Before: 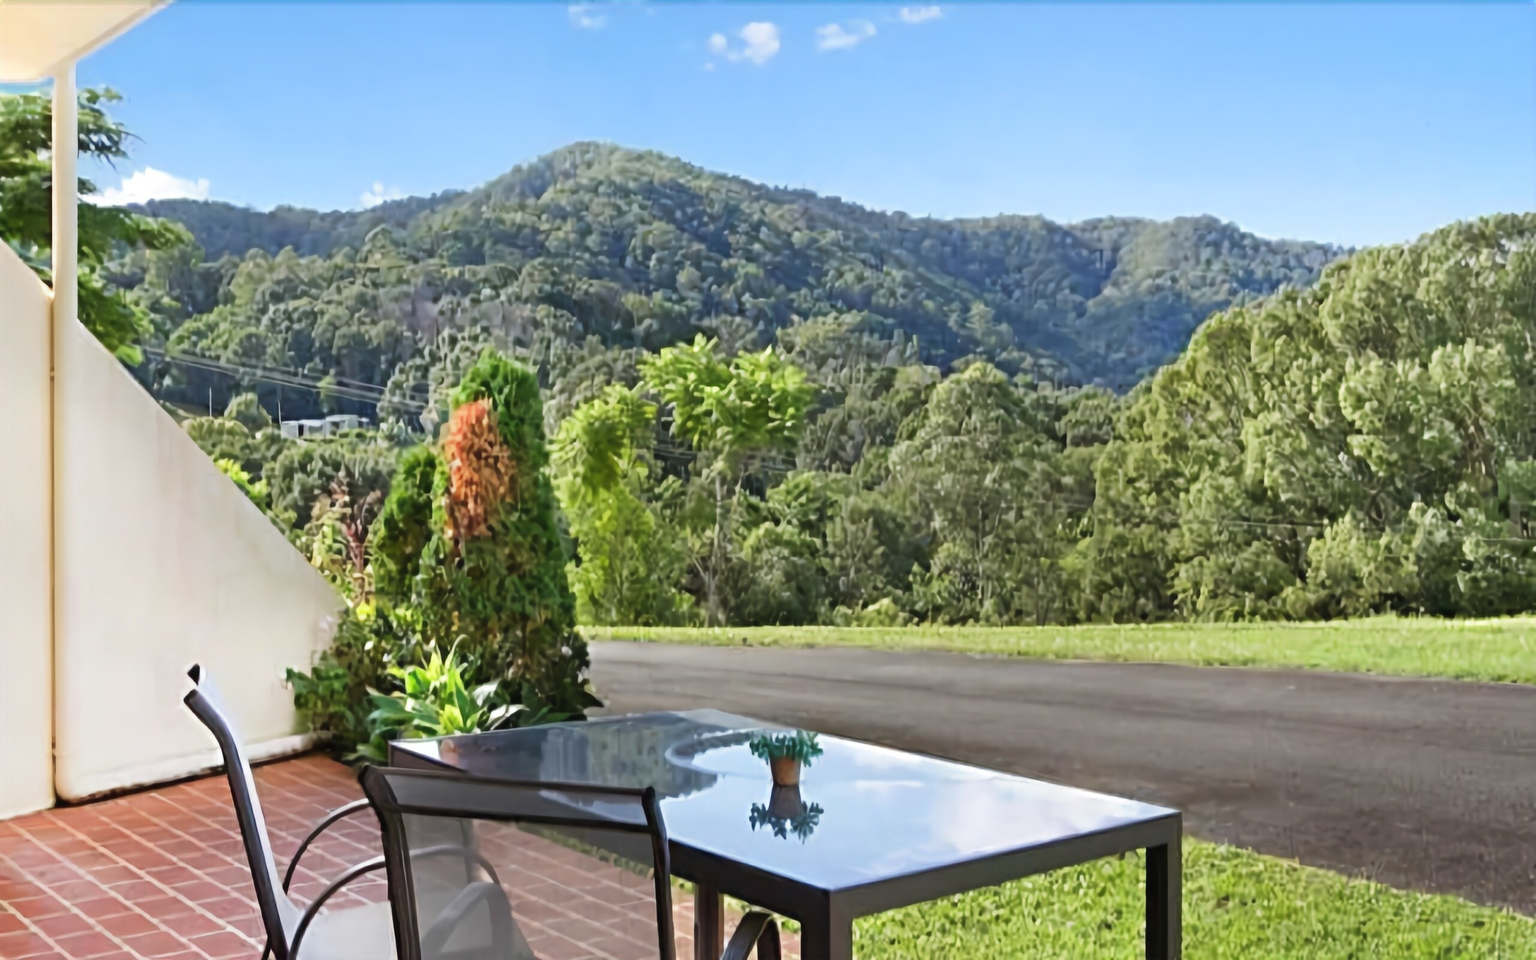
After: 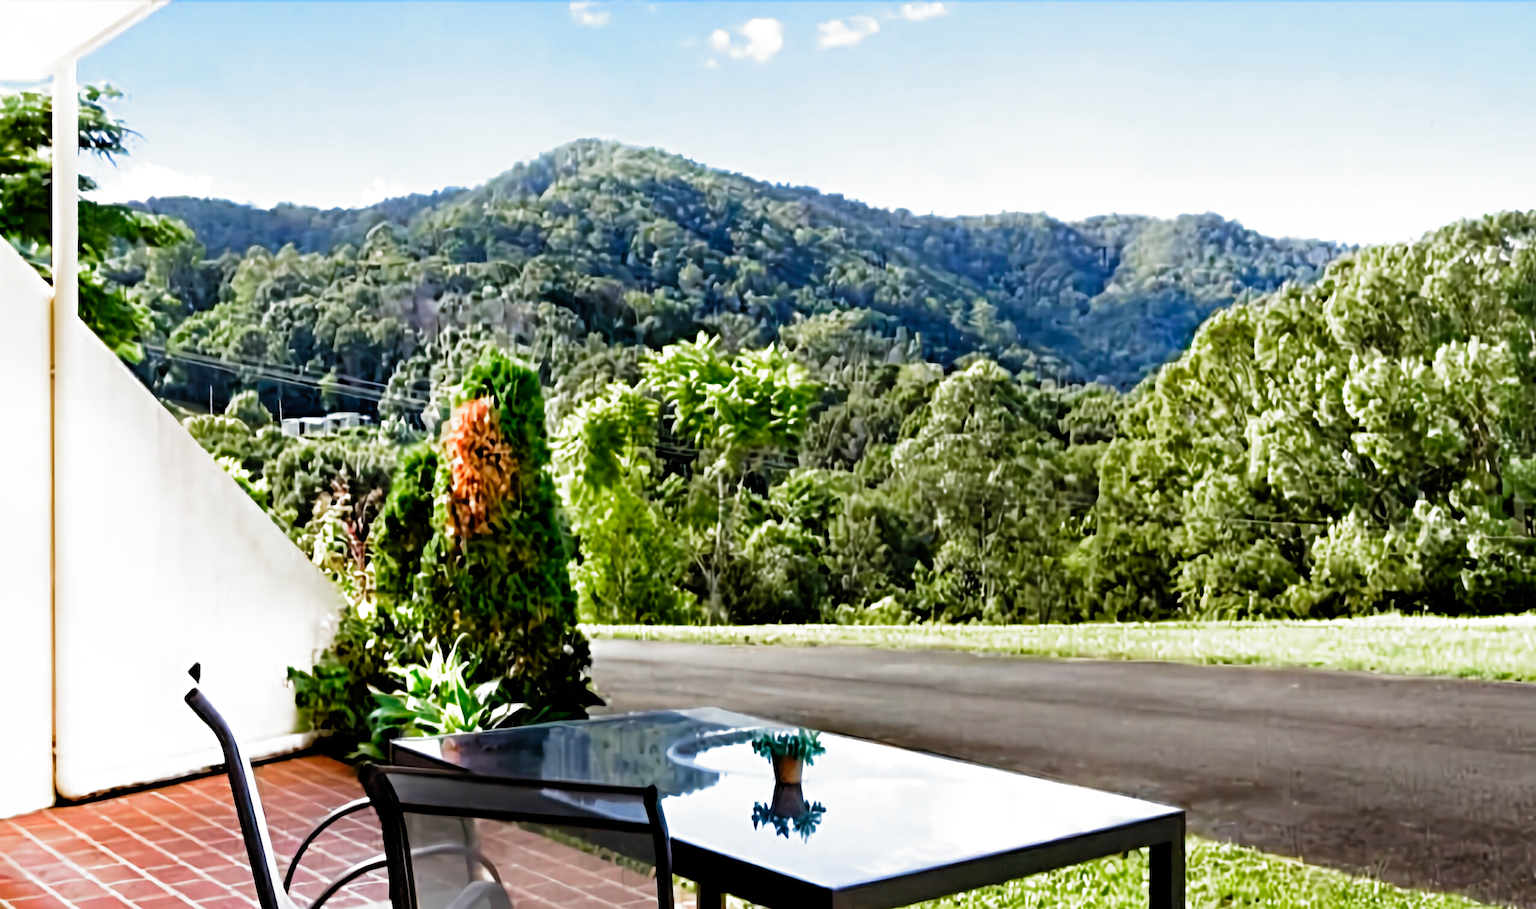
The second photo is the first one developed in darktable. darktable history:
filmic rgb: black relative exposure -3.62 EV, white relative exposure 2.12 EV, hardness 3.64, preserve chrominance no, color science v5 (2021)
crop: top 0.399%, right 0.26%, bottom 5.062%
